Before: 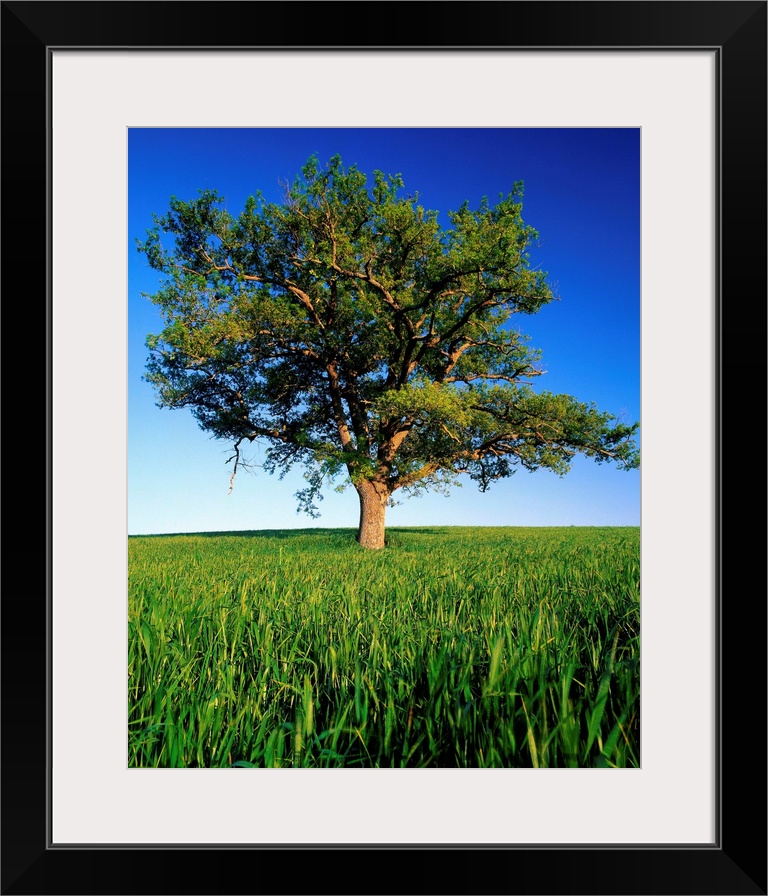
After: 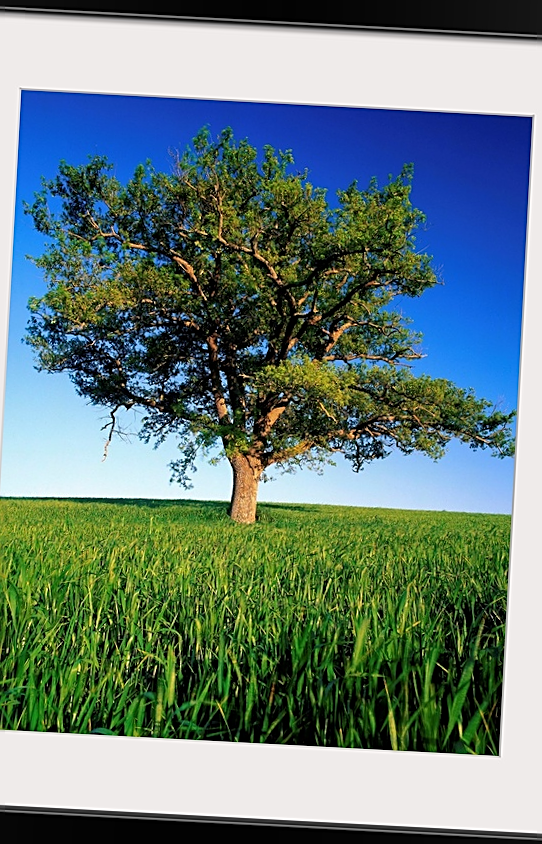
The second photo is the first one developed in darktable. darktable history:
crop and rotate: angle -3.02°, left 14.131%, top 0.02%, right 11.022%, bottom 0.022%
sharpen: on, module defaults
